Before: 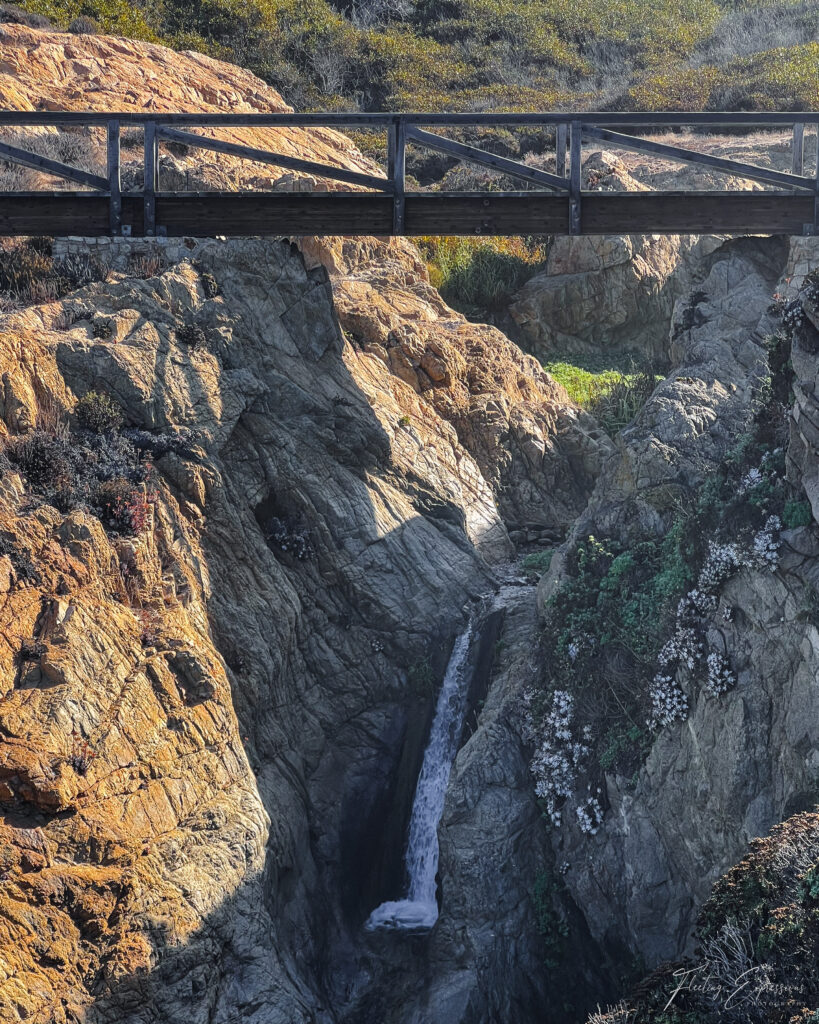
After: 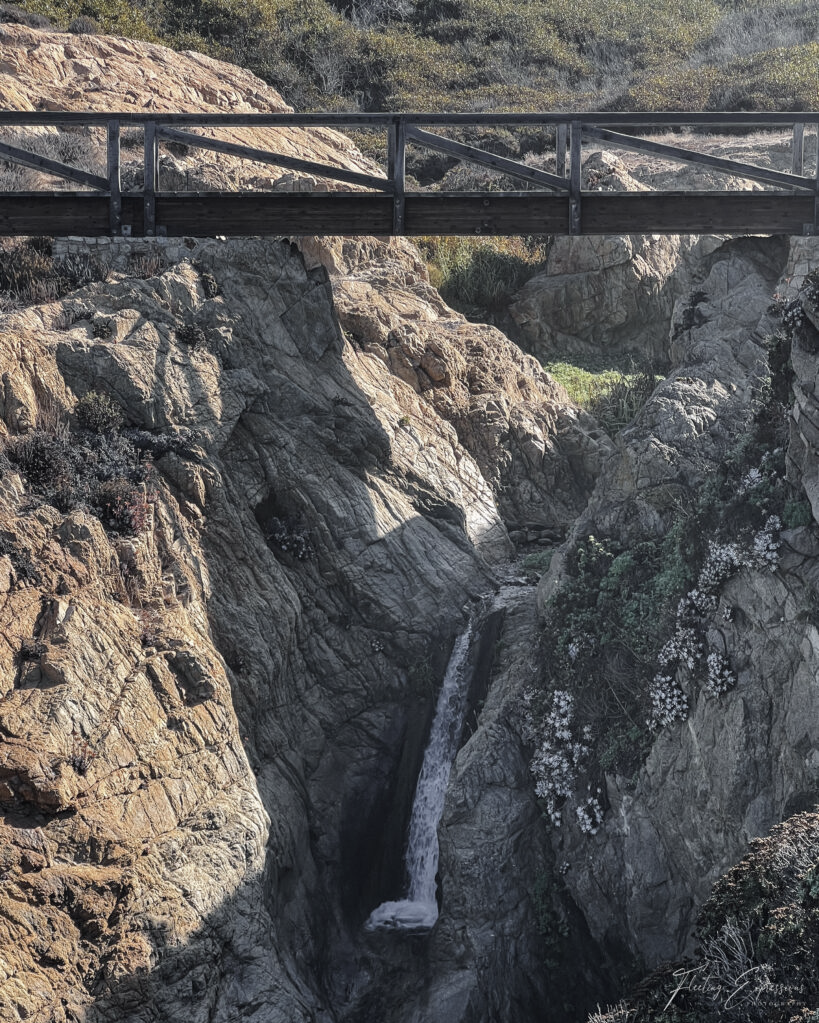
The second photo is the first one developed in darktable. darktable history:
crop: bottom 0.056%
color correction: highlights b* 0.066, saturation 0.507
